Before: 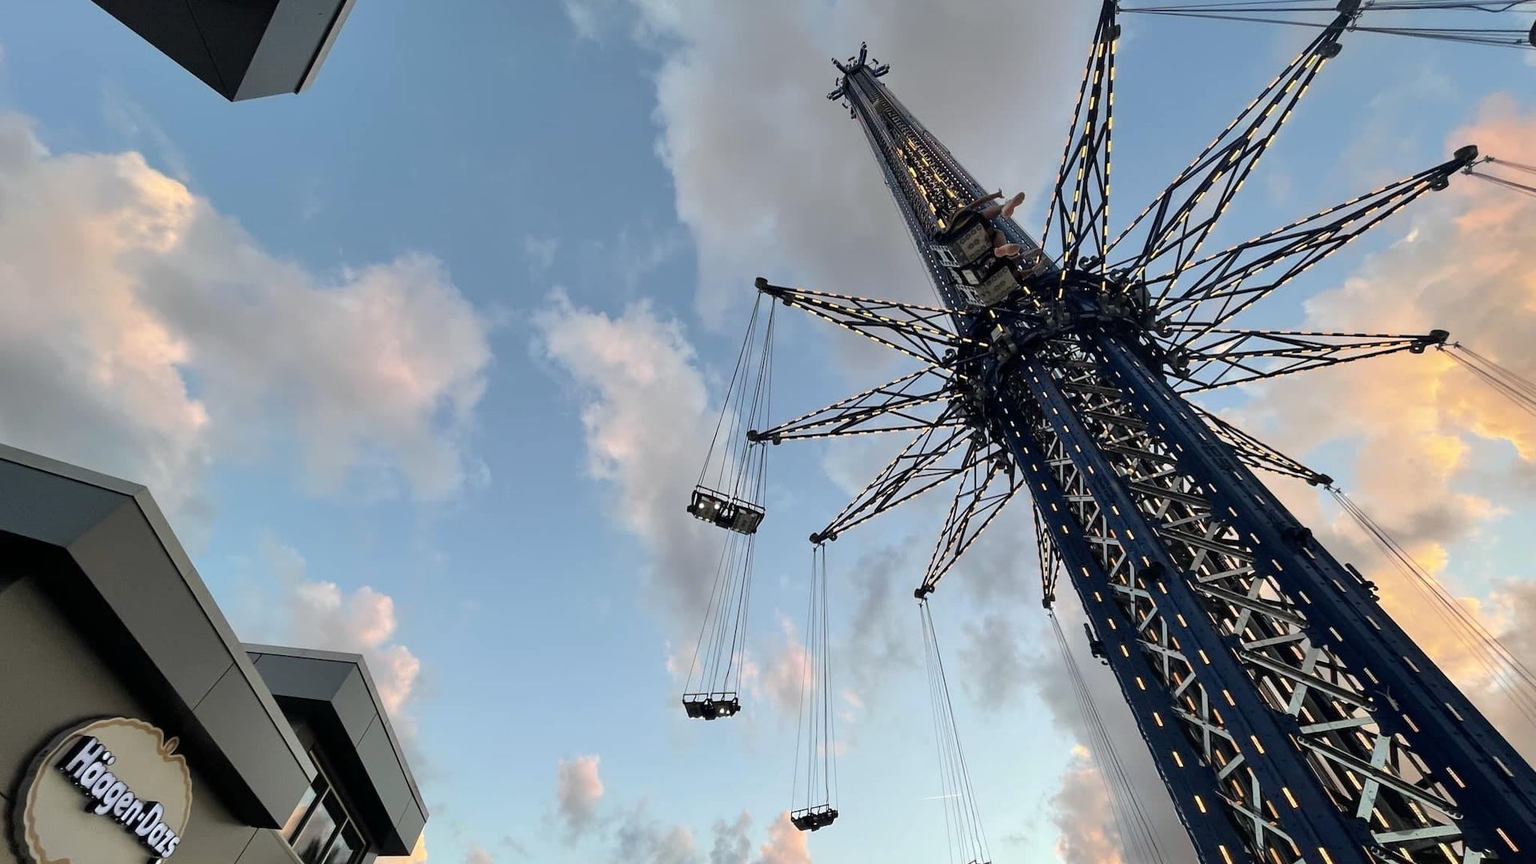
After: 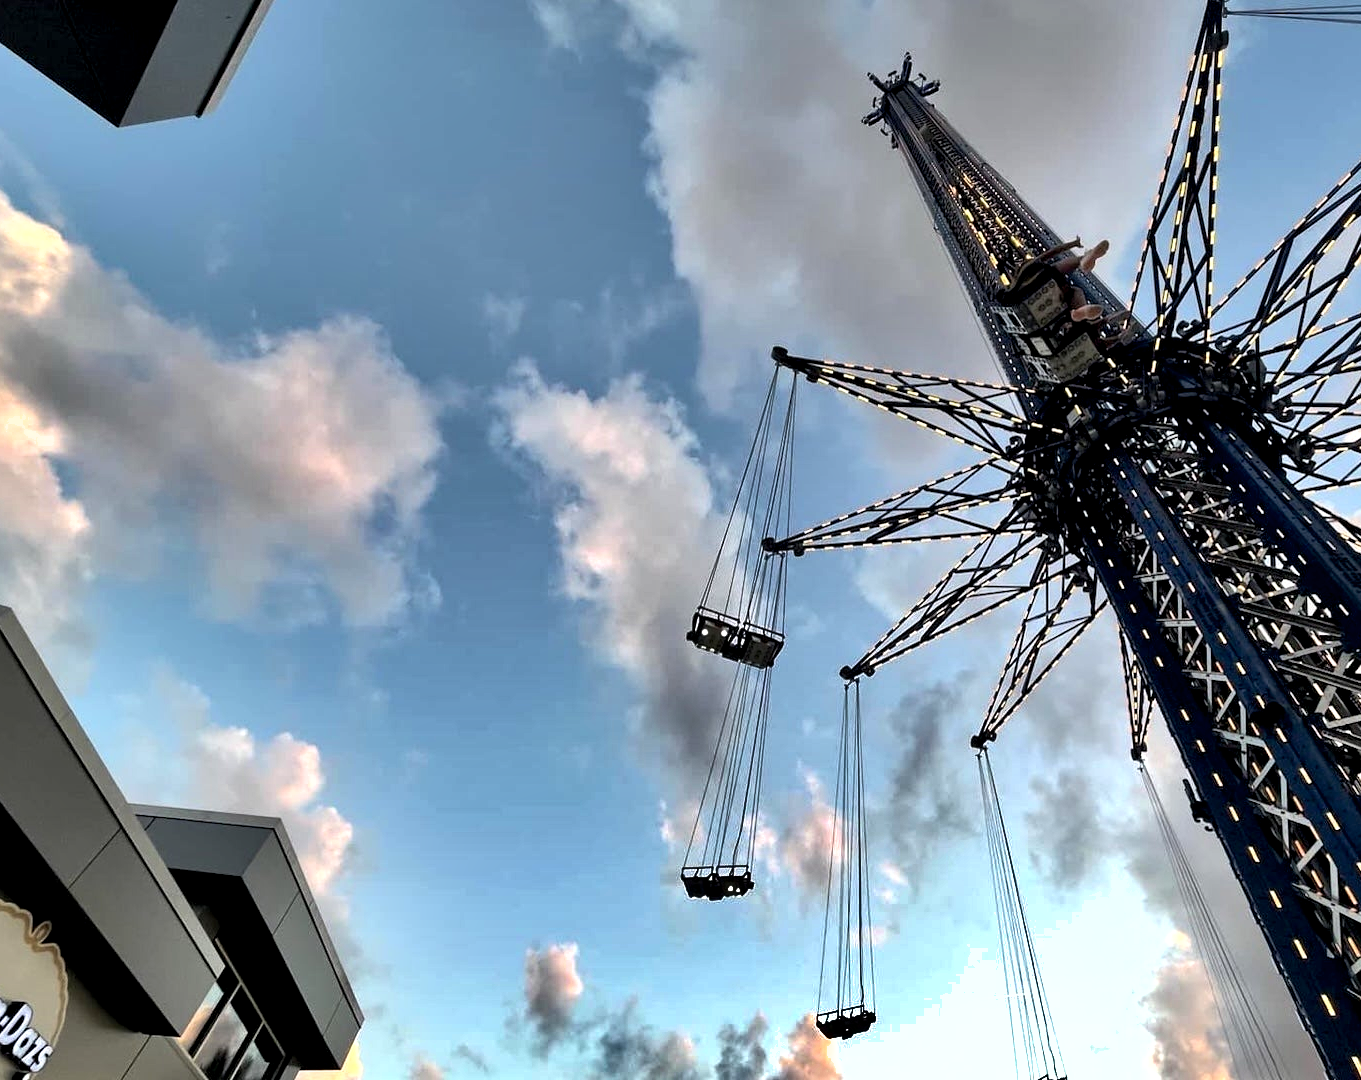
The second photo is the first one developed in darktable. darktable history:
exposure: black level correction 0.009, exposure 0.017 EV, compensate exposure bias true, compensate highlight preservation false
color balance rgb: perceptual saturation grading › global saturation 0.86%, perceptual brilliance grading › global brilliance 14.792%, perceptual brilliance grading › shadows -35.02%, global vibrance 14.786%
shadows and highlights: white point adjustment 0.078, highlights -69.51, soften with gaussian
contrast brightness saturation: contrast 0.048, brightness 0.062, saturation 0.011
crop and rotate: left 8.964%, right 20.107%
